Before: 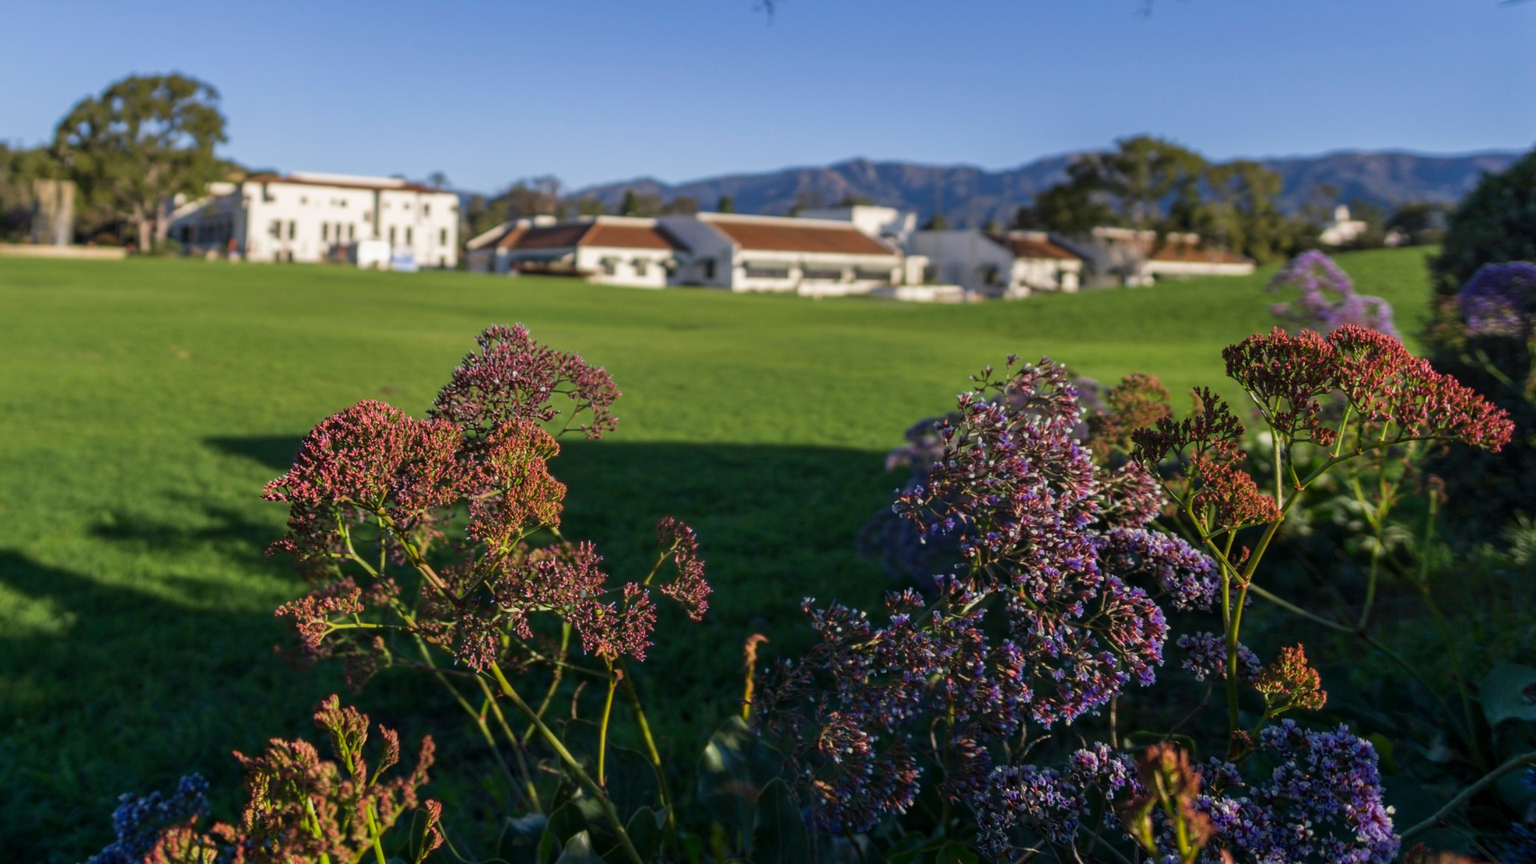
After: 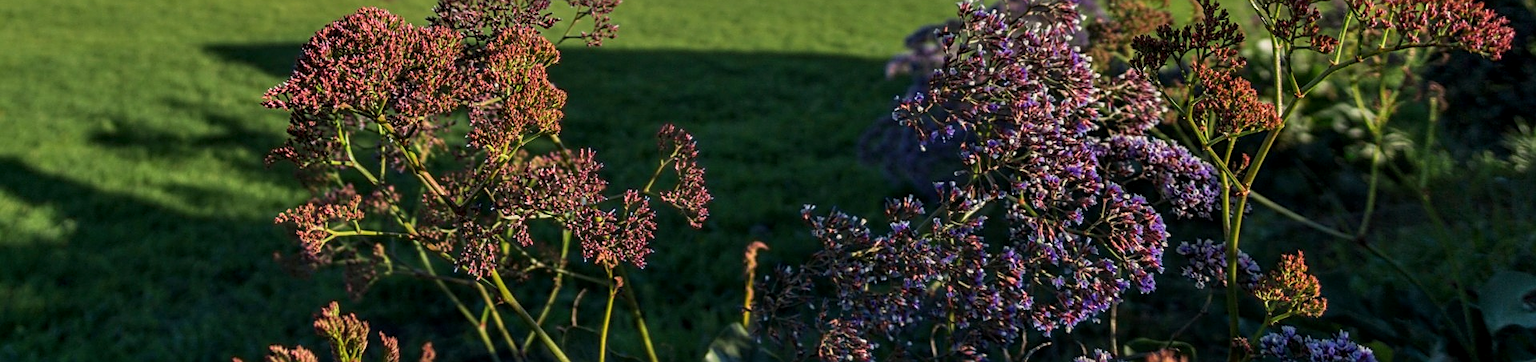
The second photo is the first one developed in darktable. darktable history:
sharpen: on, module defaults
crop: top 45.551%, bottom 12.262%
local contrast: detail 130%
